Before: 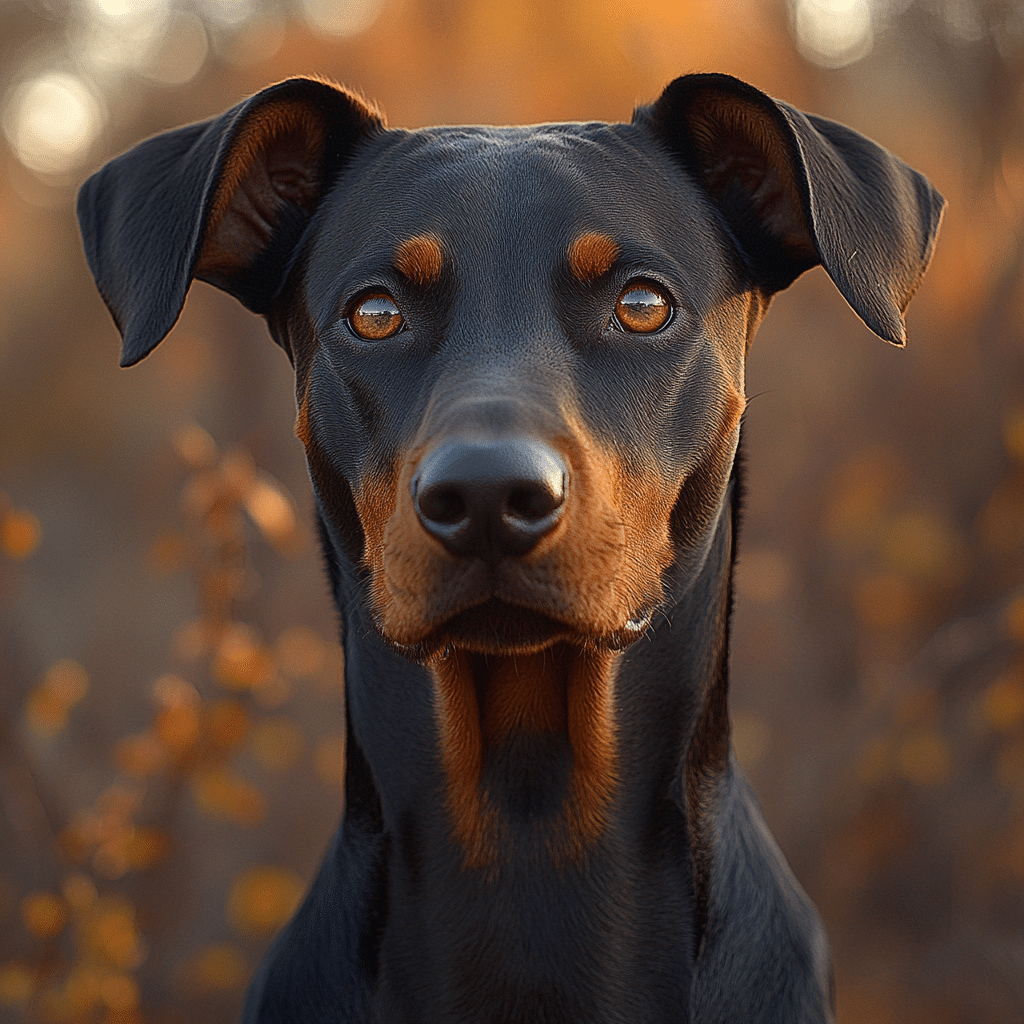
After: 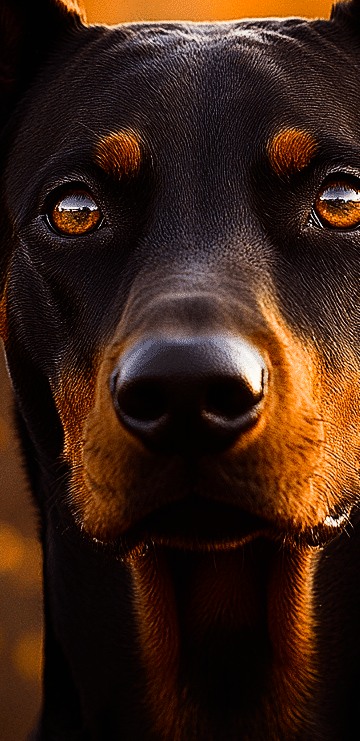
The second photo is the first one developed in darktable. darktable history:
tone equalizer: -8 EV -0.75 EV, -7 EV -0.7 EV, -6 EV -0.6 EV, -5 EV -0.4 EV, -3 EV 0.4 EV, -2 EV 0.6 EV, -1 EV 0.7 EV, +0 EV 0.75 EV, edges refinement/feathering 500, mask exposure compensation -1.57 EV, preserve details no
sigmoid: contrast 1.86, skew 0.35
rgb levels: mode RGB, independent channels, levels [[0, 0.5, 1], [0, 0.521, 1], [0, 0.536, 1]]
crop and rotate: left 29.476%, top 10.214%, right 35.32%, bottom 17.333%
